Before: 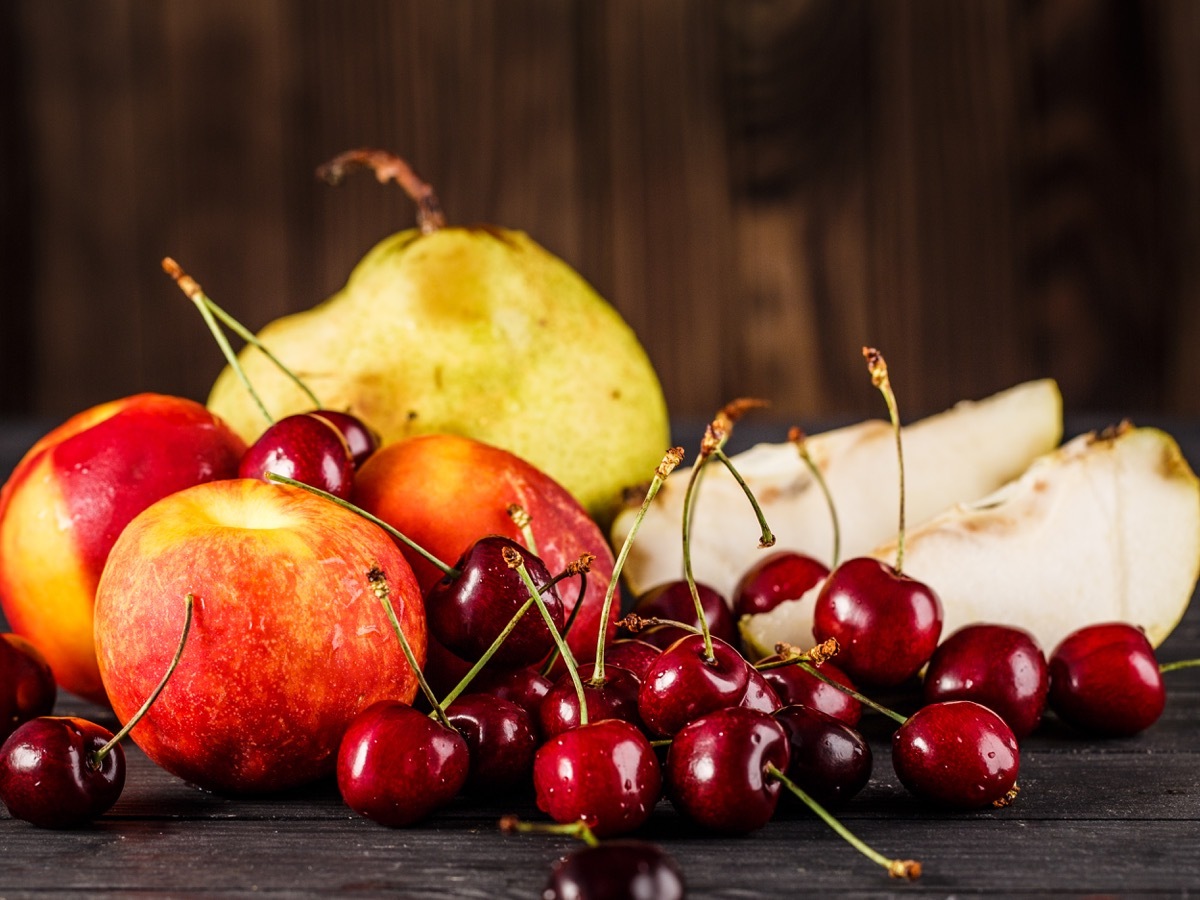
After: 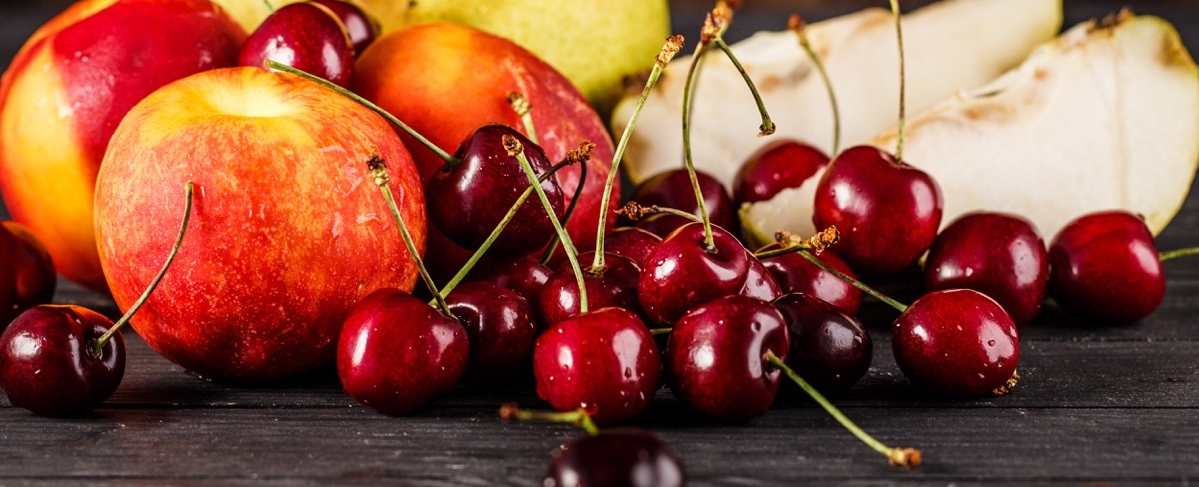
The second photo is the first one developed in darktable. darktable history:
crop and rotate: top 45.886%, right 0.018%
